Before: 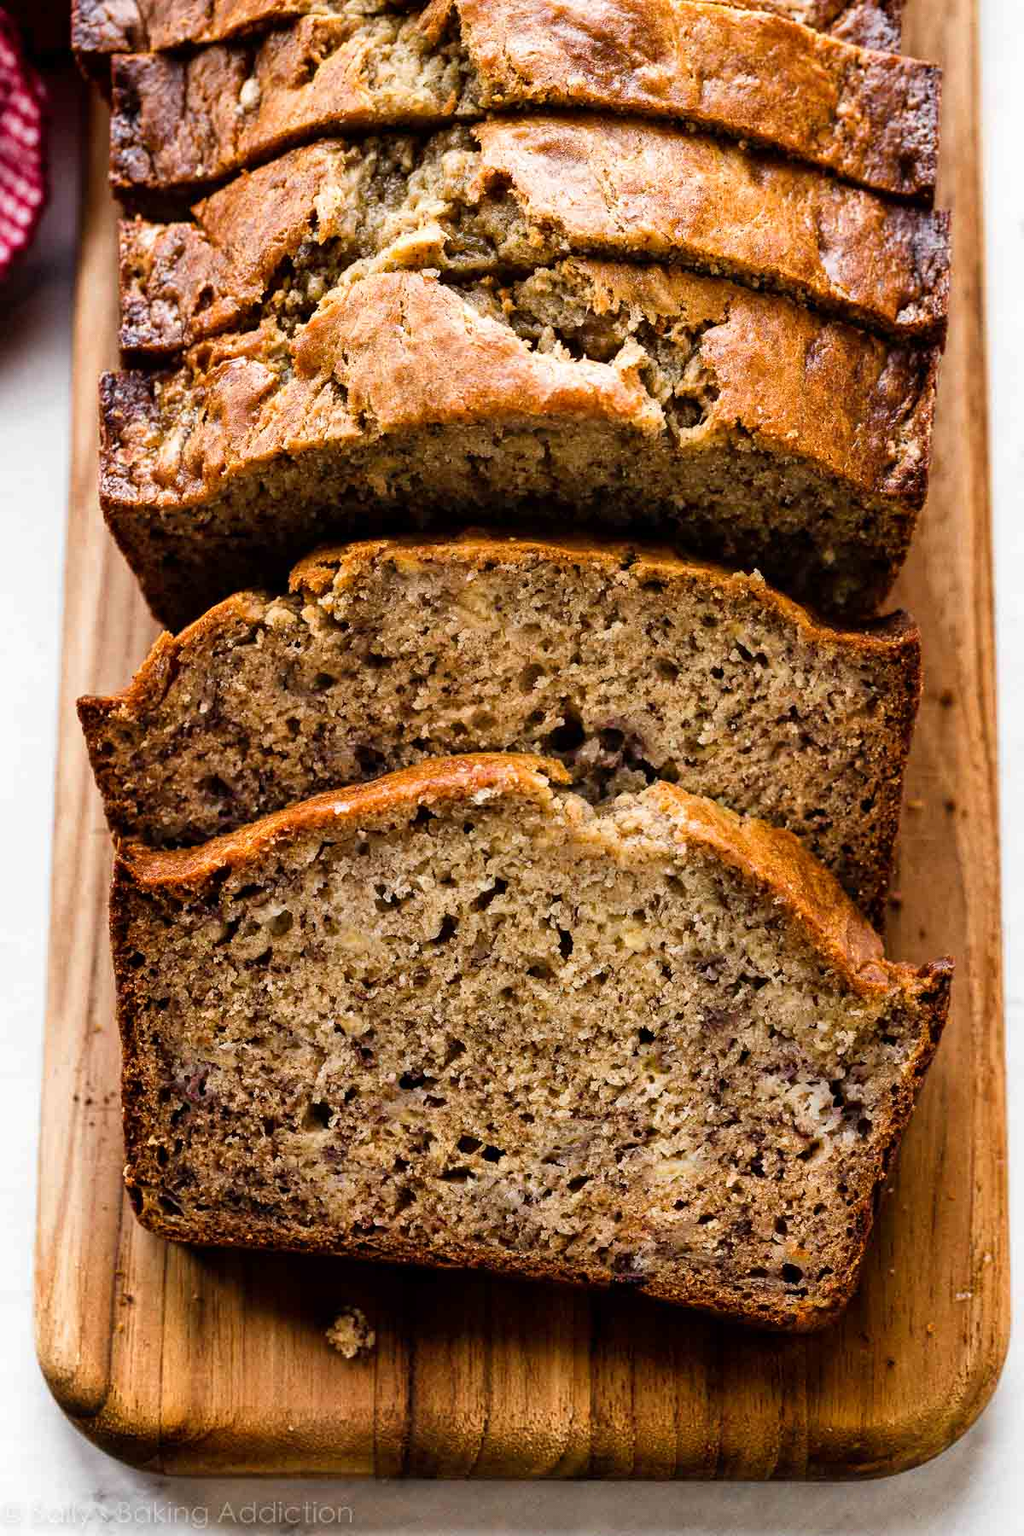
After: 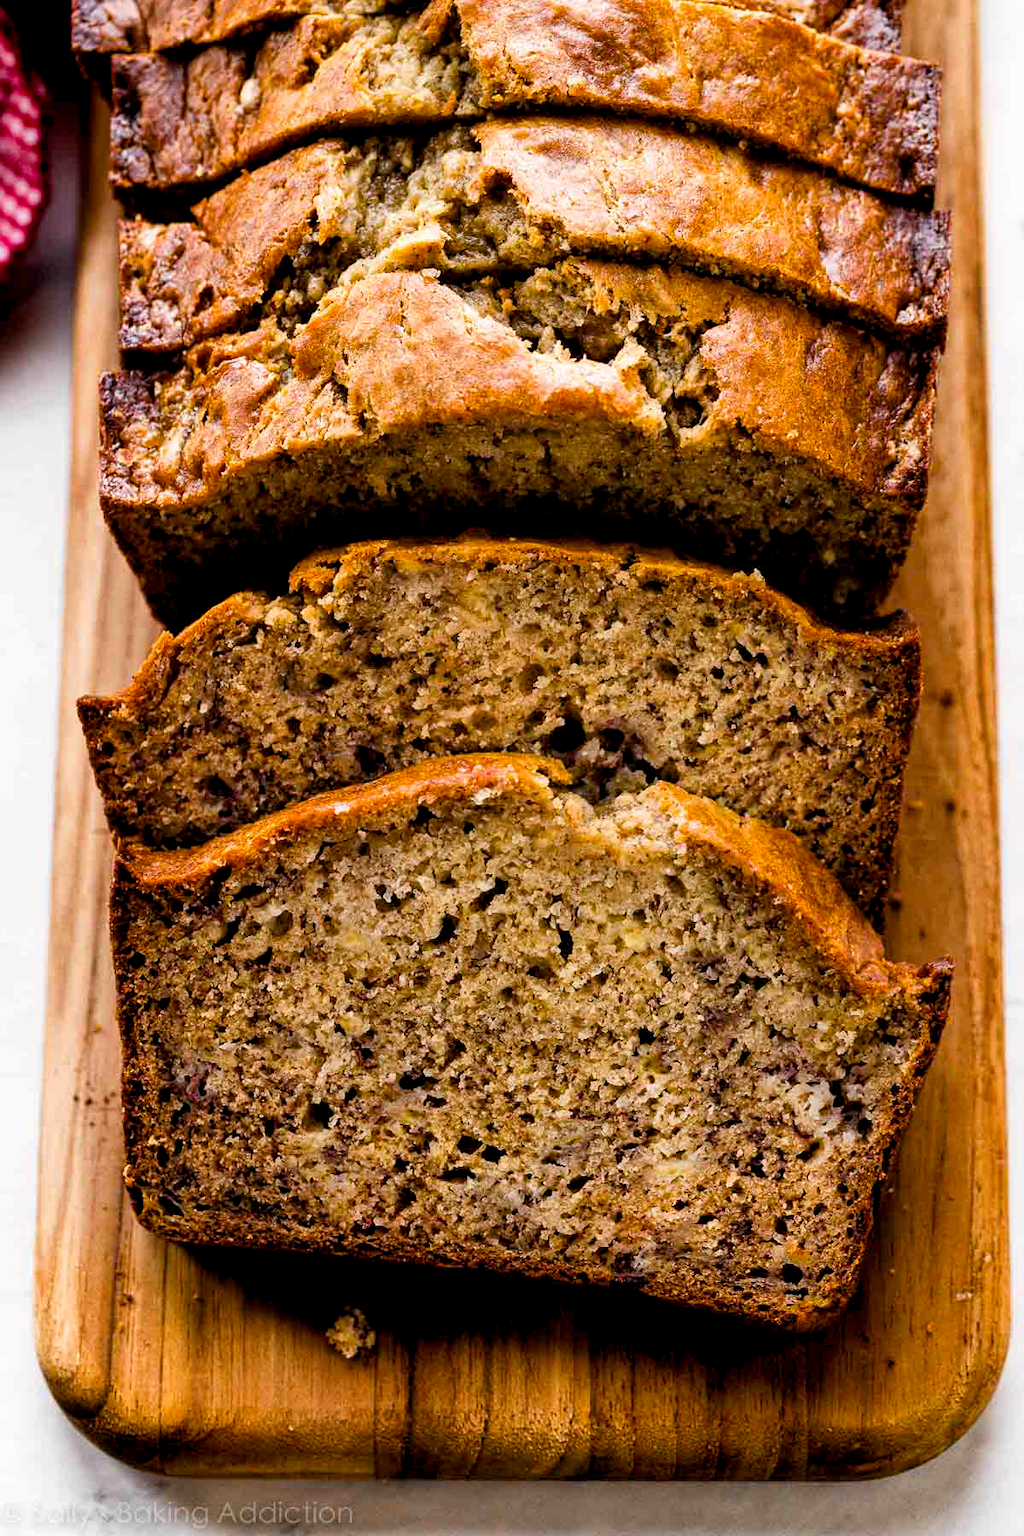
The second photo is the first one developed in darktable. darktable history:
color balance rgb: highlights gain › chroma 0.248%, highlights gain › hue 332.21°, global offset › luminance -0.505%, perceptual saturation grading › global saturation 17.152%
